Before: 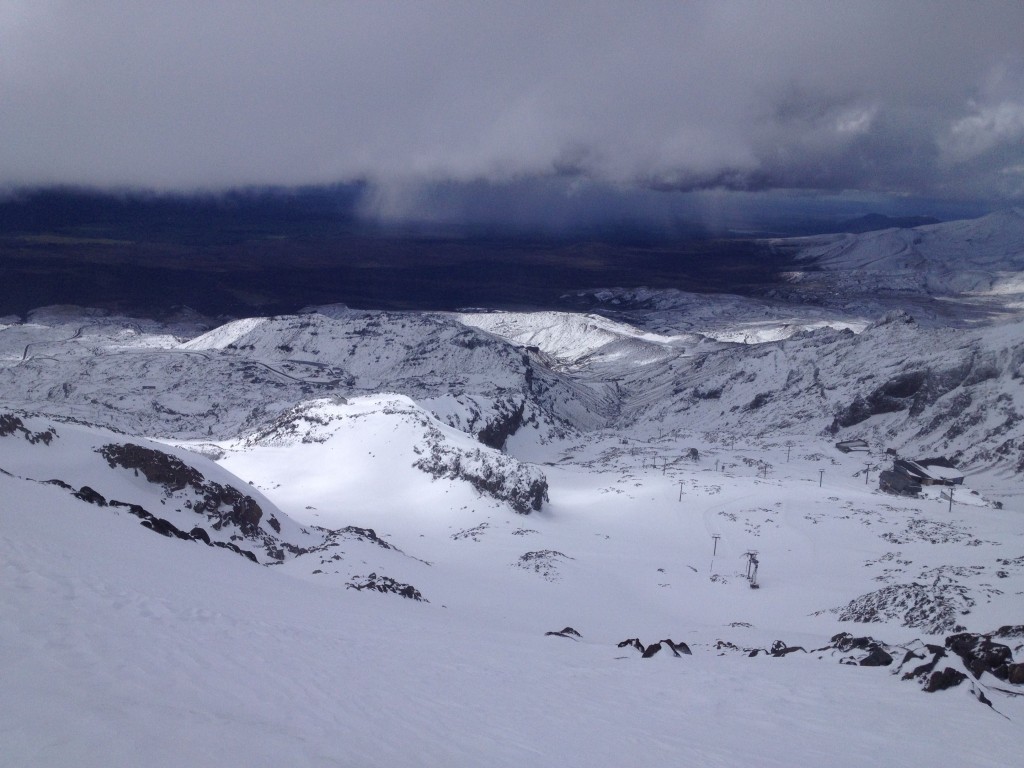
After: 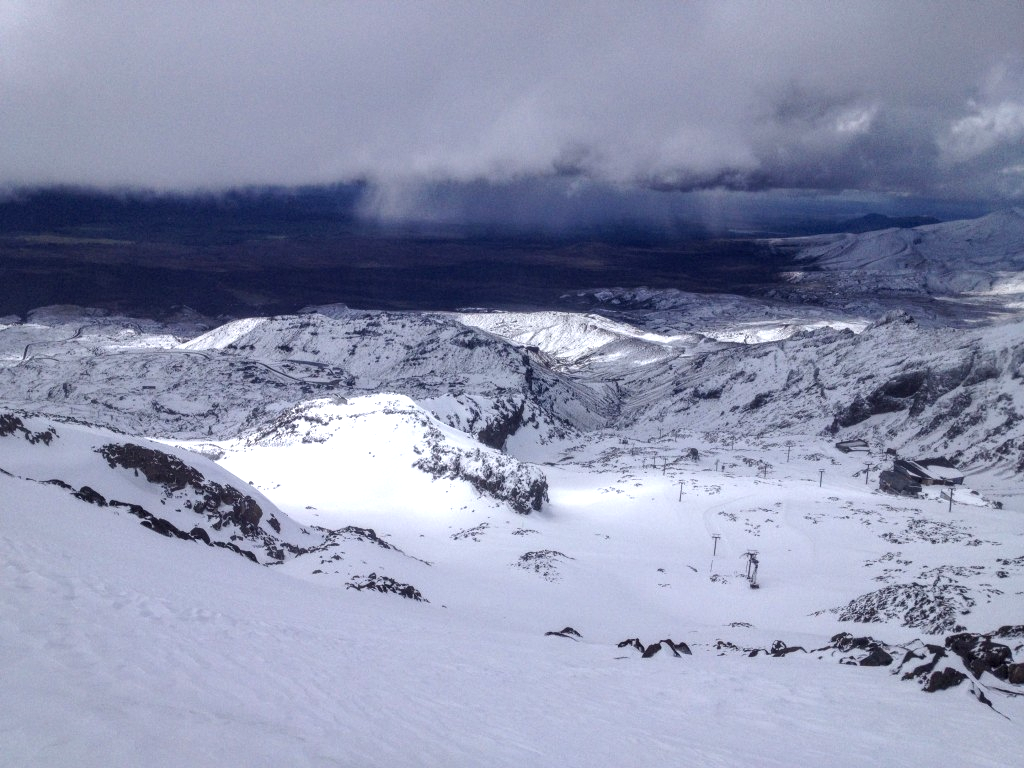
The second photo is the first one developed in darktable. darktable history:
local contrast: highlights 61%, detail 143%, midtone range 0.434
exposure: exposure 0.424 EV, compensate highlight preservation false
